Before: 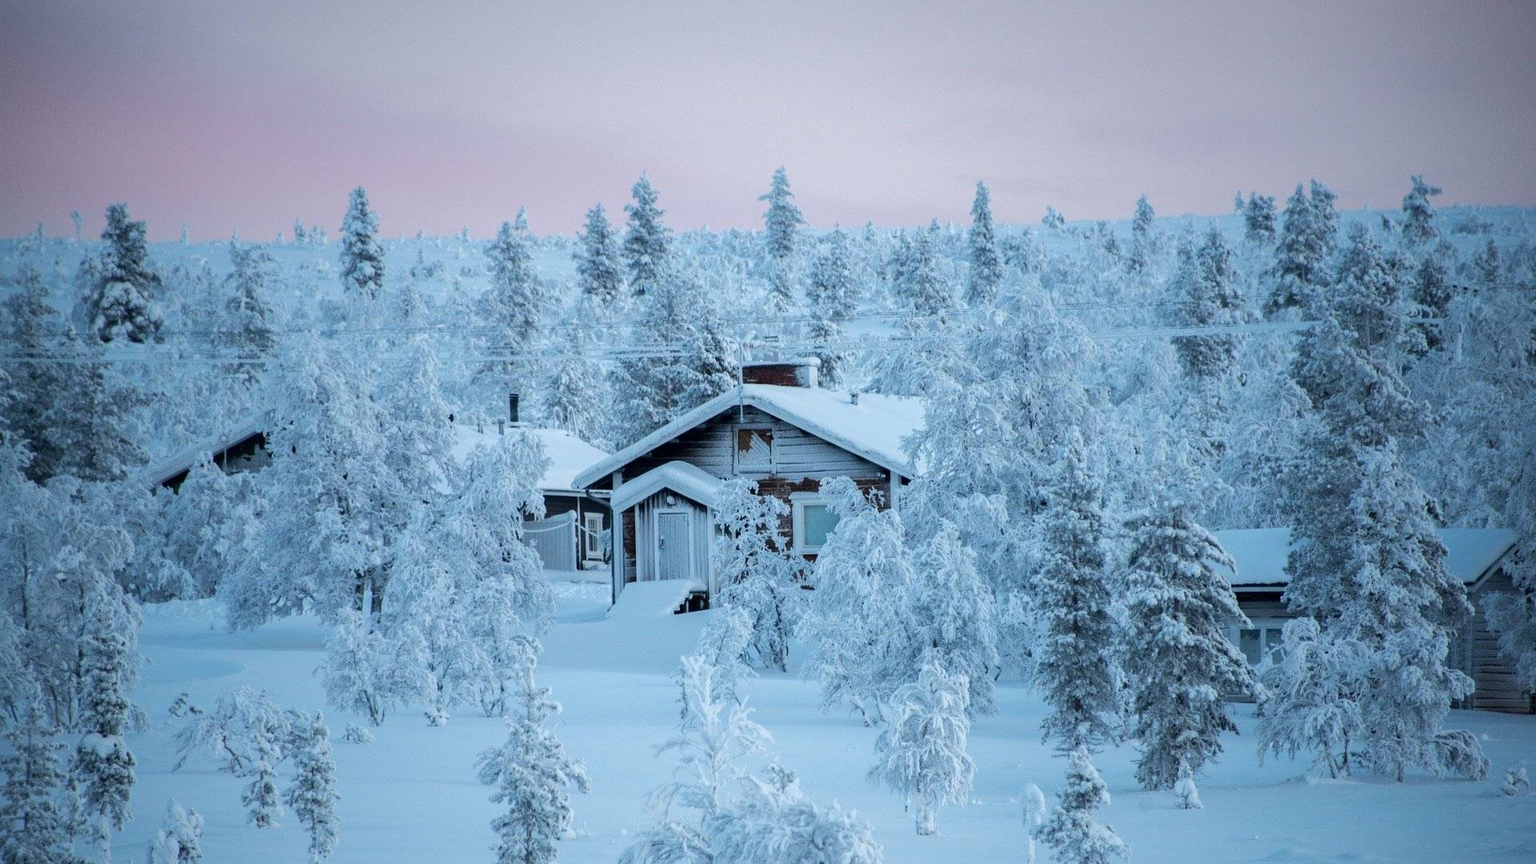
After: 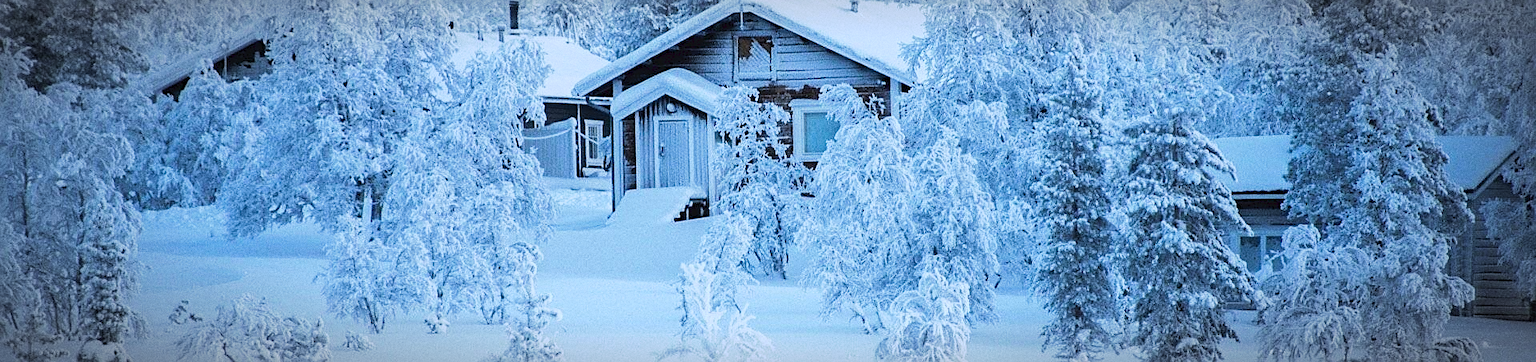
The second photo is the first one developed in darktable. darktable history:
white balance: red 0.931, blue 1.11
vibrance: on, module defaults
crop: top 45.551%, bottom 12.262%
vignetting: automatic ratio true
grain: on, module defaults
tone curve: curves: ch0 [(0, 0) (0.003, 0.045) (0.011, 0.051) (0.025, 0.057) (0.044, 0.074) (0.069, 0.096) (0.1, 0.125) (0.136, 0.16) (0.177, 0.201) (0.224, 0.242) (0.277, 0.299) (0.335, 0.362) (0.399, 0.432) (0.468, 0.512) (0.543, 0.601) (0.623, 0.691) (0.709, 0.786) (0.801, 0.876) (0.898, 0.927) (1, 1)], preserve colors none
sharpen: on, module defaults
